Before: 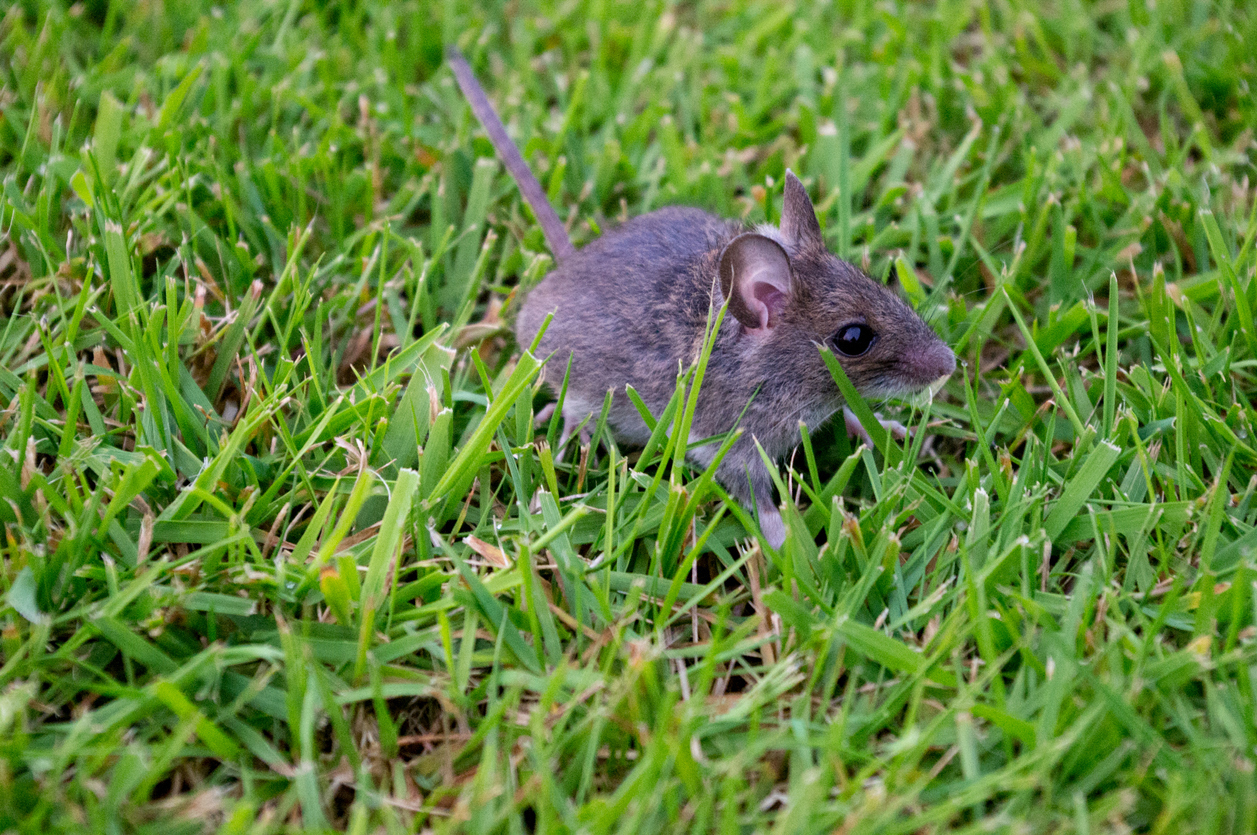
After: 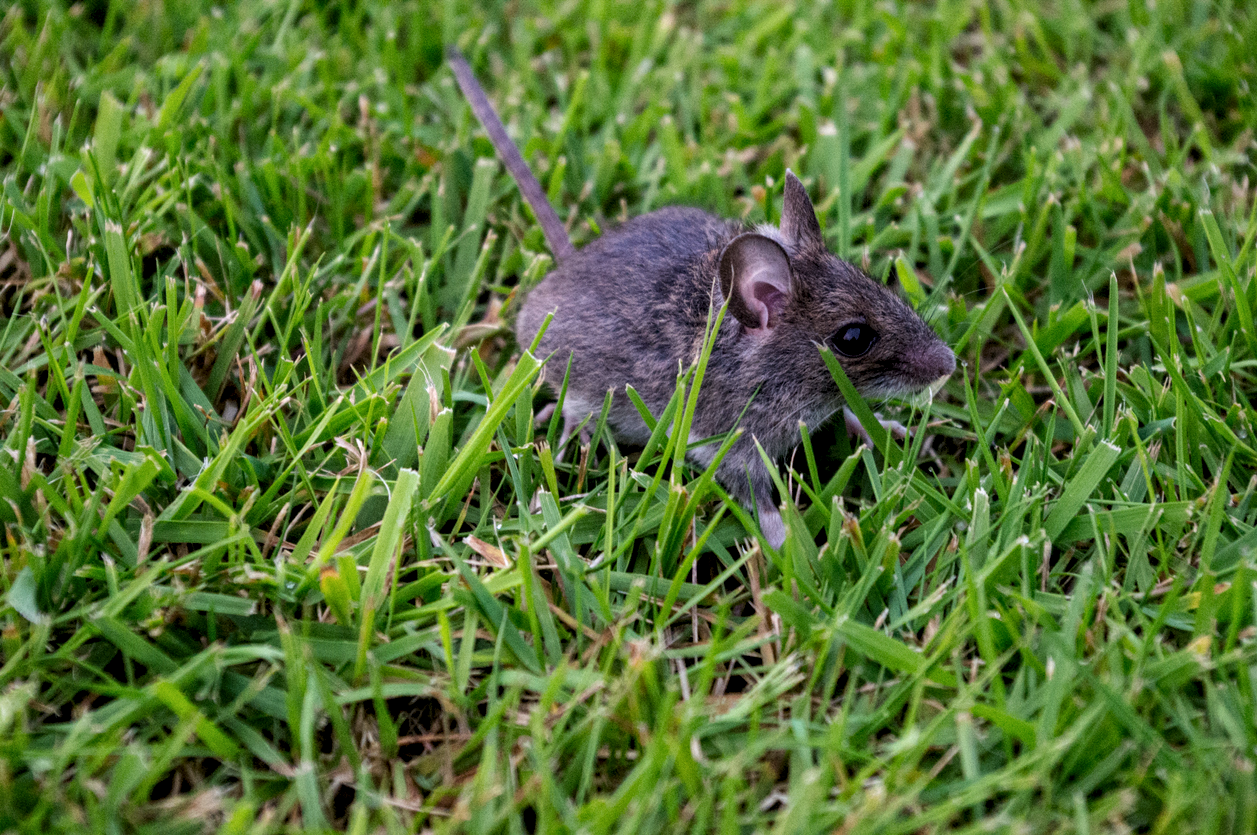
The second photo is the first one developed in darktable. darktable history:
exposure: exposure -0.36 EV, compensate highlight preservation false
levels: levels [0.052, 0.496, 0.908]
local contrast: on, module defaults
white balance: emerald 1
